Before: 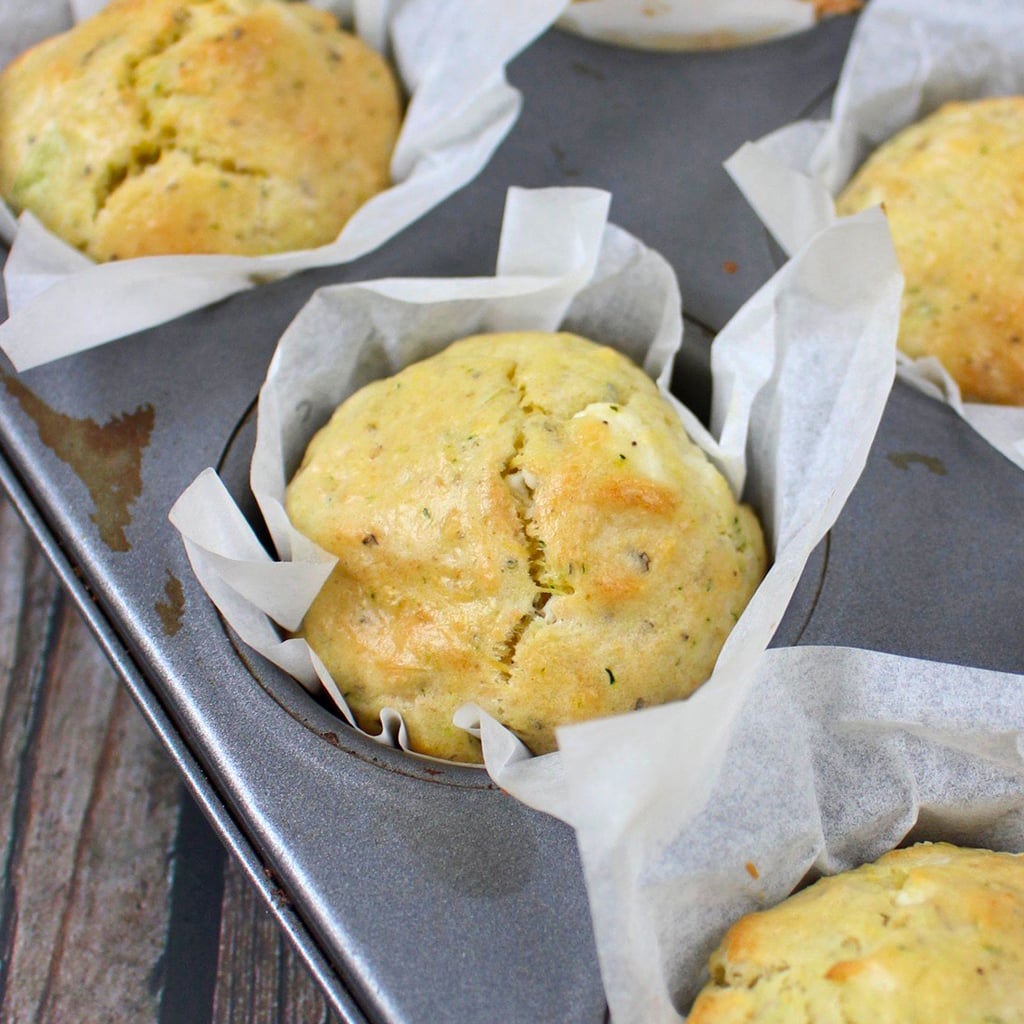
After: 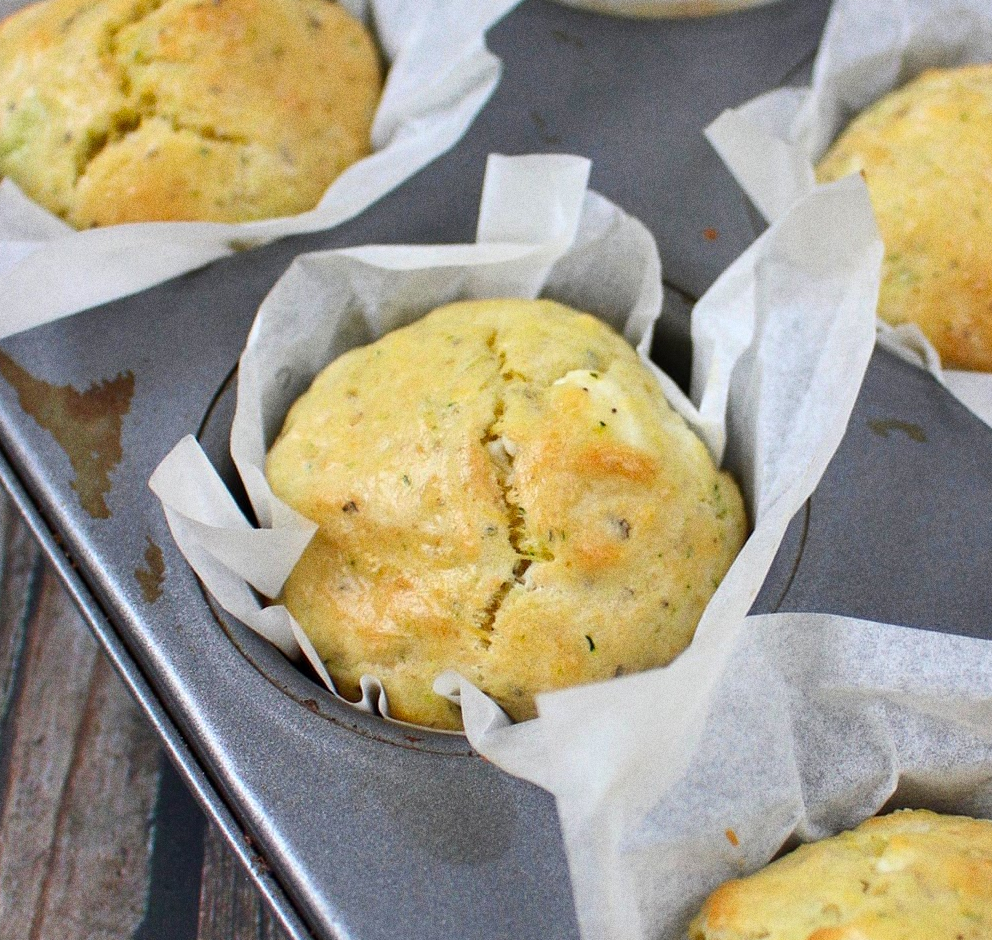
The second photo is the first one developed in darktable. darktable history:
grain: coarseness 9.61 ISO, strength 35.62%
crop: left 1.964%, top 3.251%, right 1.122%, bottom 4.933%
